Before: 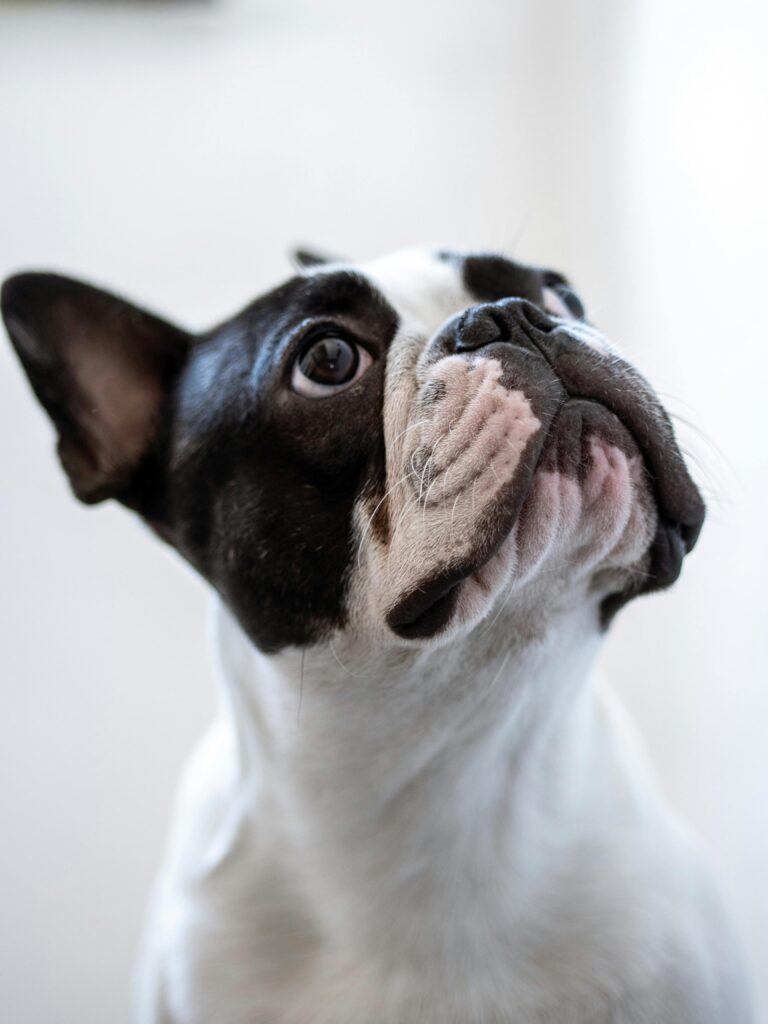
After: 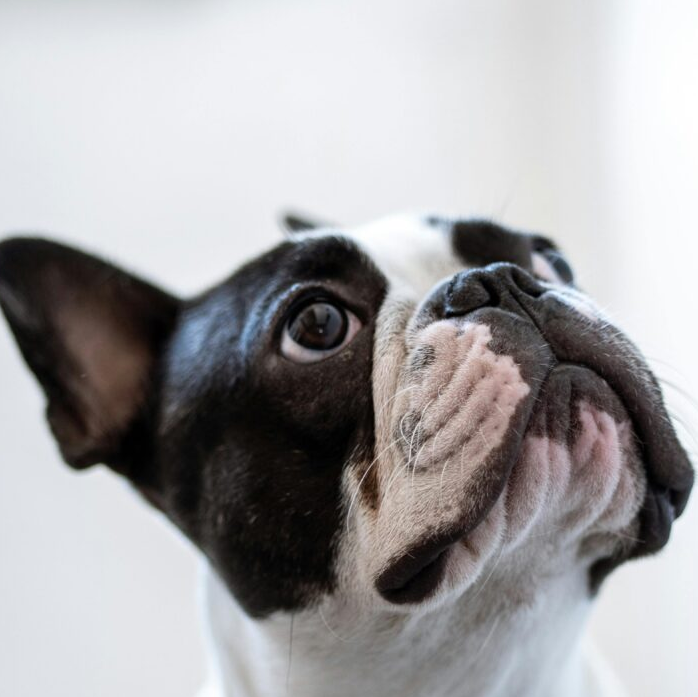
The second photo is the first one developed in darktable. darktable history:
crop: left 1.524%, top 3.453%, right 7.537%, bottom 28.405%
